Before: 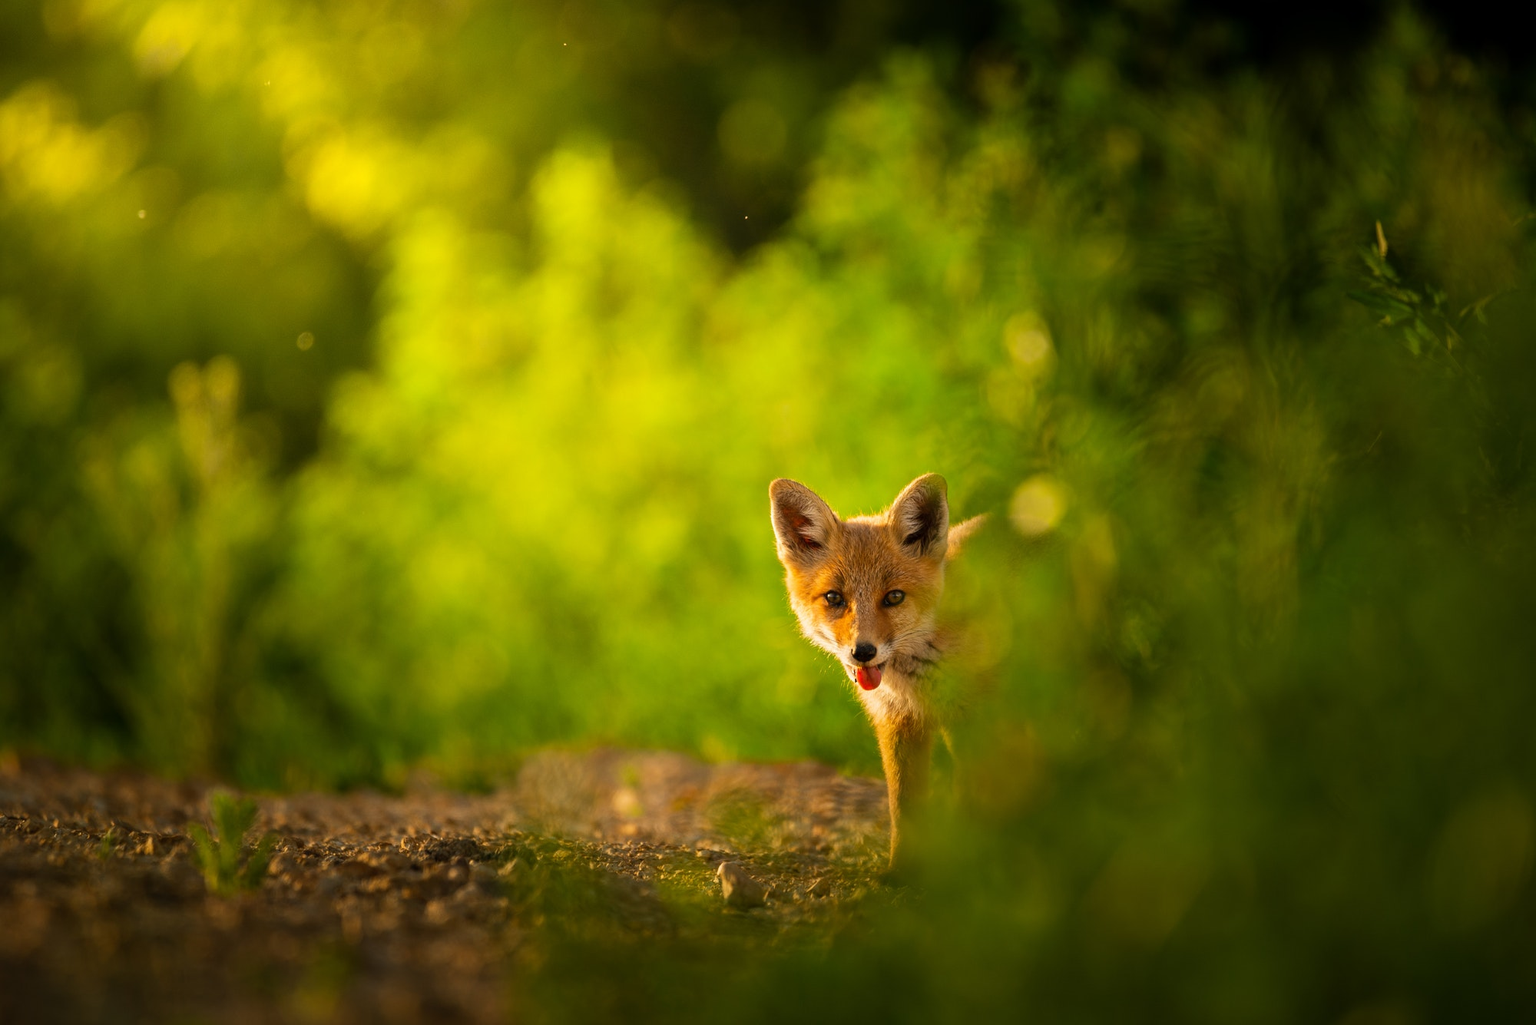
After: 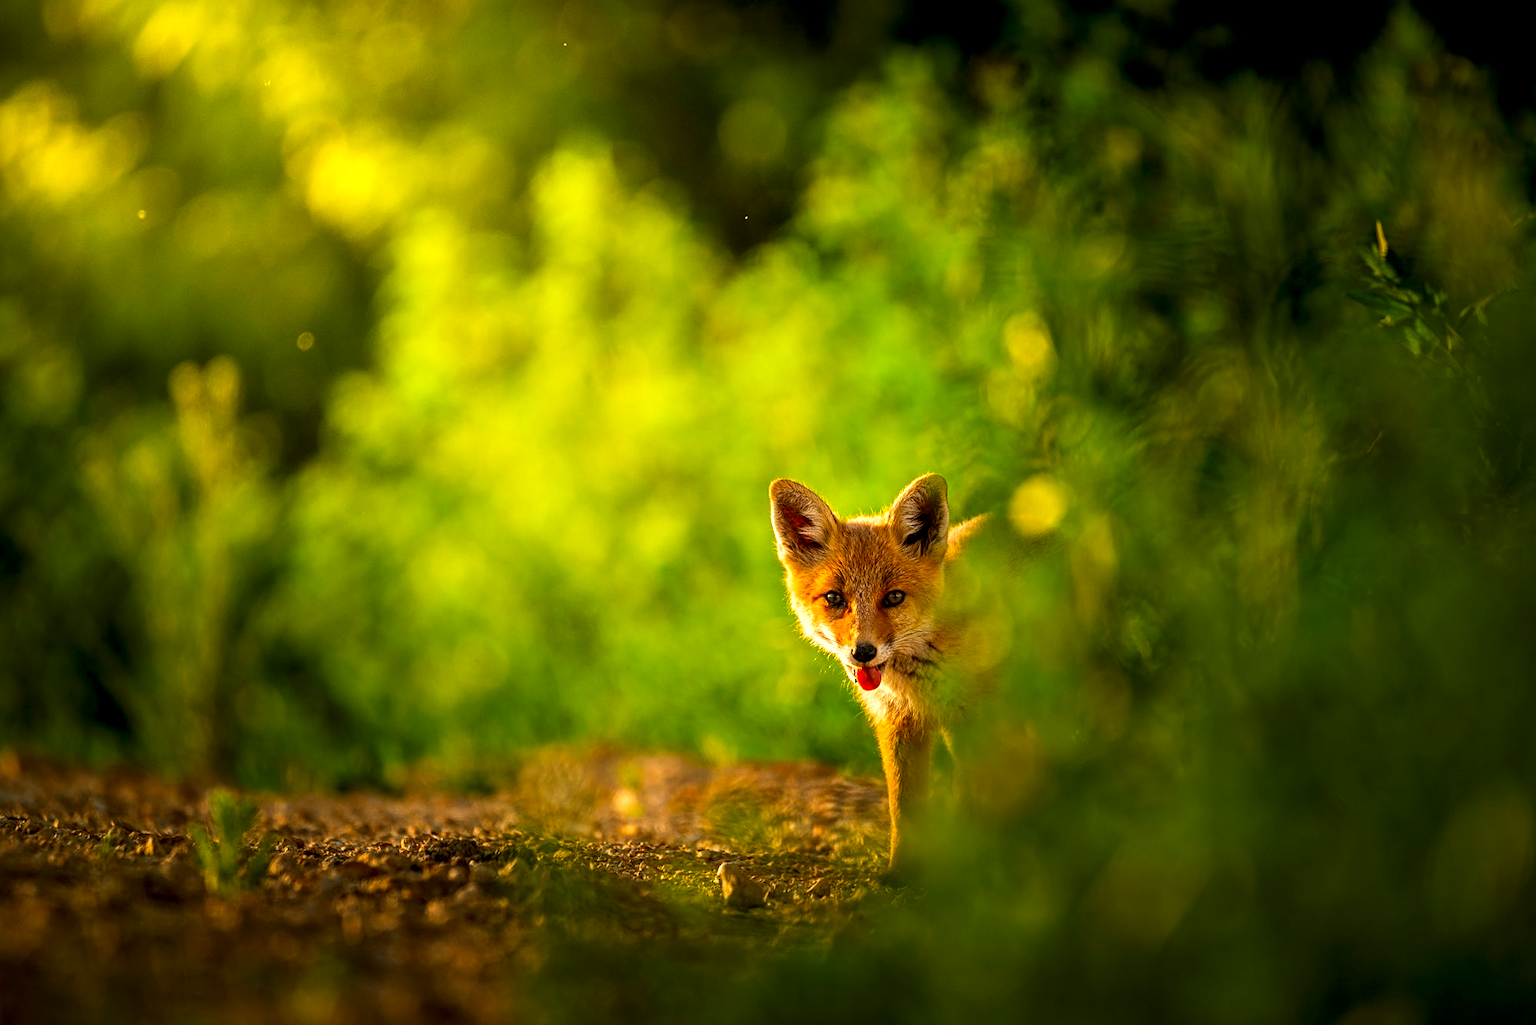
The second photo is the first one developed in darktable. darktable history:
exposure: compensate highlight preservation false
local contrast: detail 150%
contrast brightness saturation: brightness -0.016, saturation 0.362
sharpen: radius 2.511, amount 0.34
